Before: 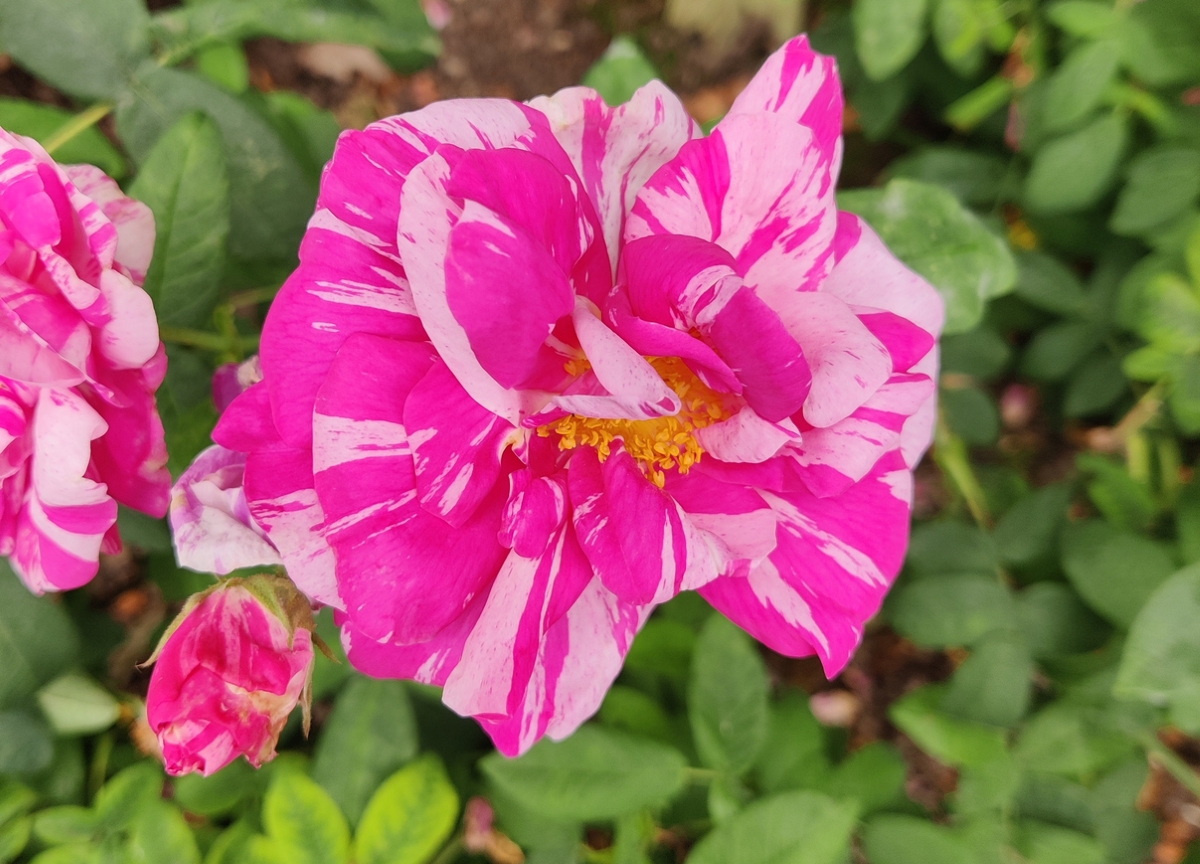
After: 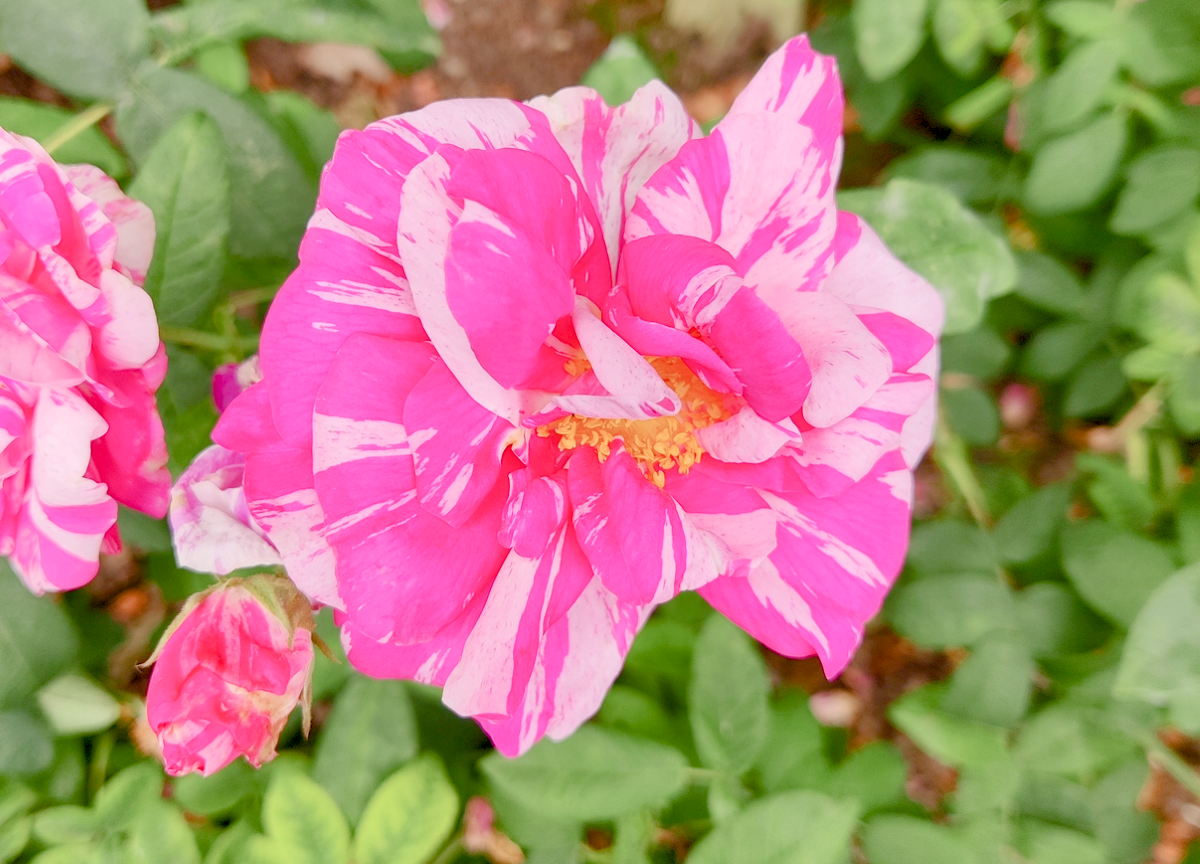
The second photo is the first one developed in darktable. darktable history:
exposure: black level correction 0, exposure 1.096 EV, compensate highlight preservation false
color balance rgb: global offset › luminance -0.874%, perceptual saturation grading › global saturation 20%, perceptual saturation grading › highlights -49.983%, perceptual saturation grading › shadows 24.882%, contrast -29.45%
